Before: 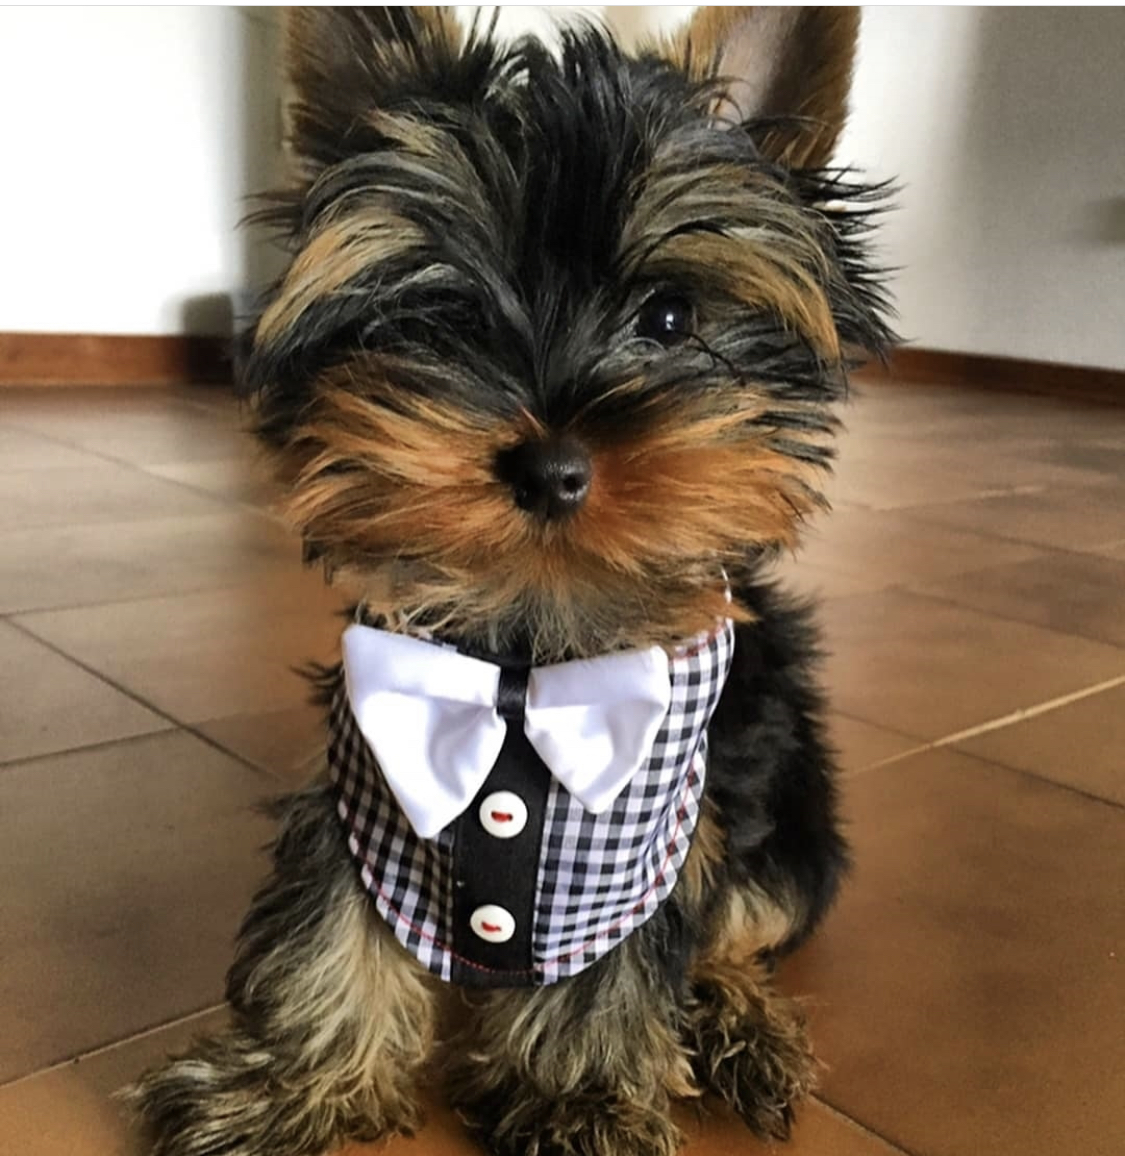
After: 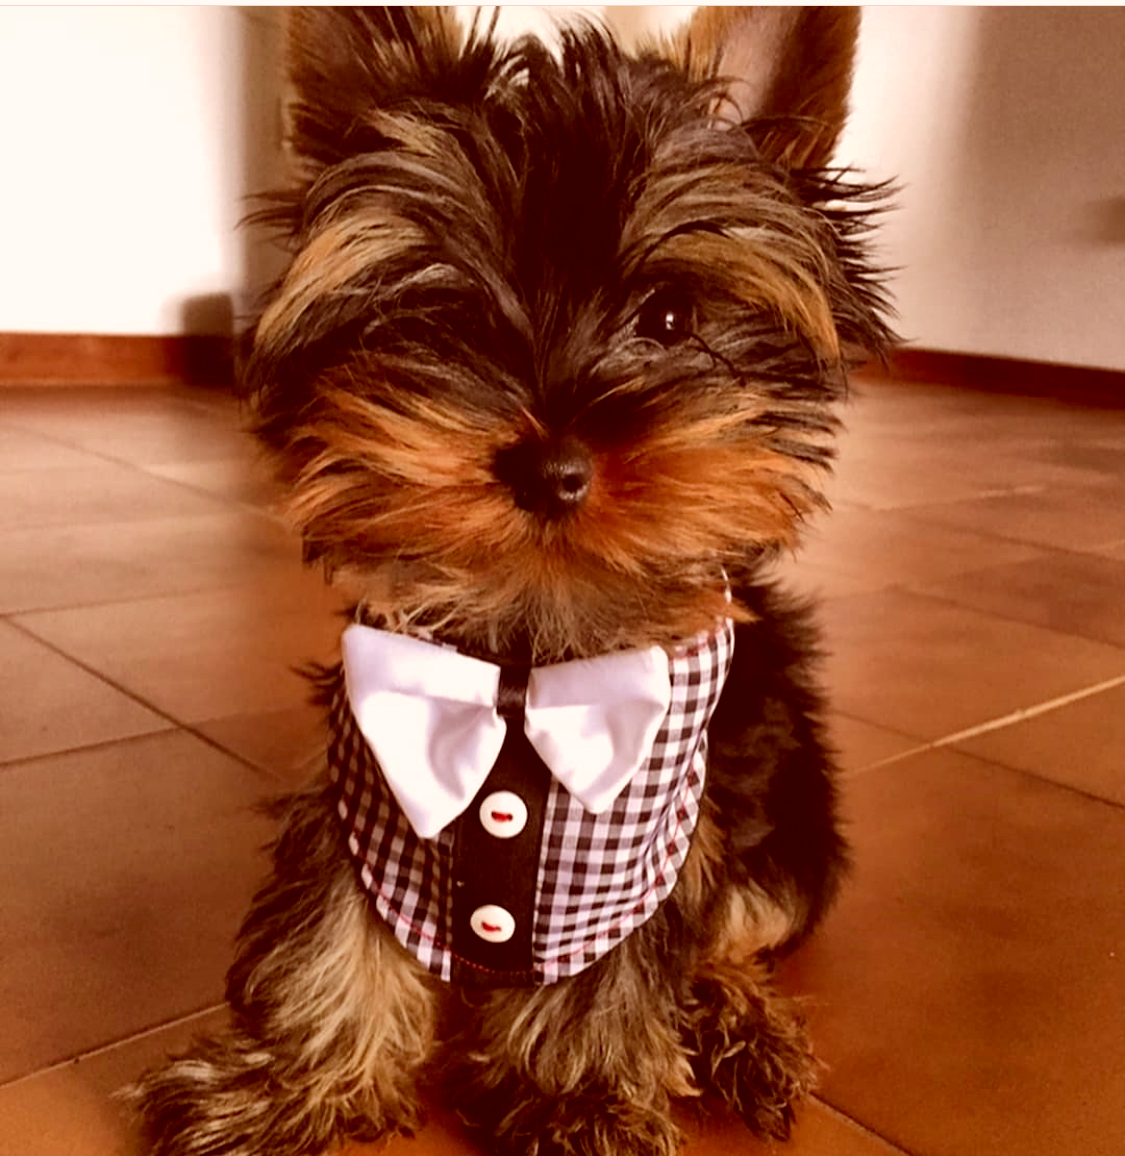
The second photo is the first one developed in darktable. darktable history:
color correction: highlights a* 9.23, highlights b* 8.48, shadows a* 39.73, shadows b* 39.55, saturation 0.777
